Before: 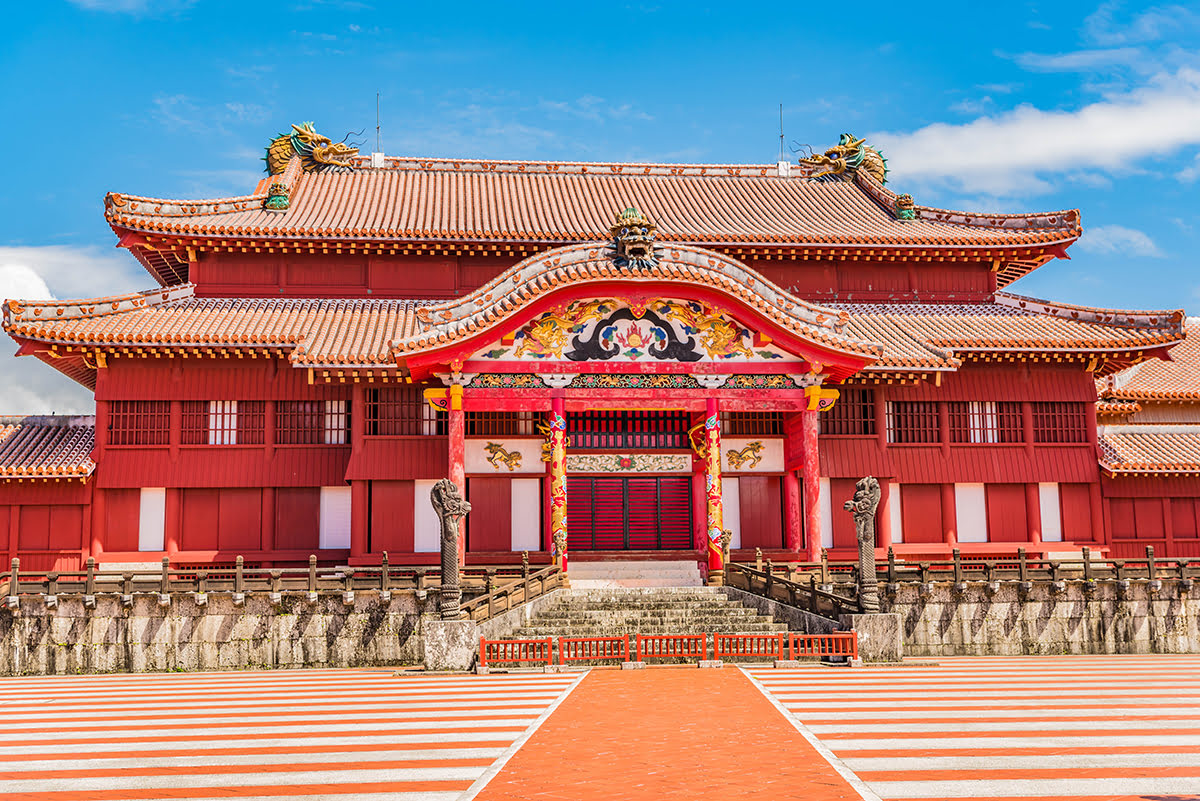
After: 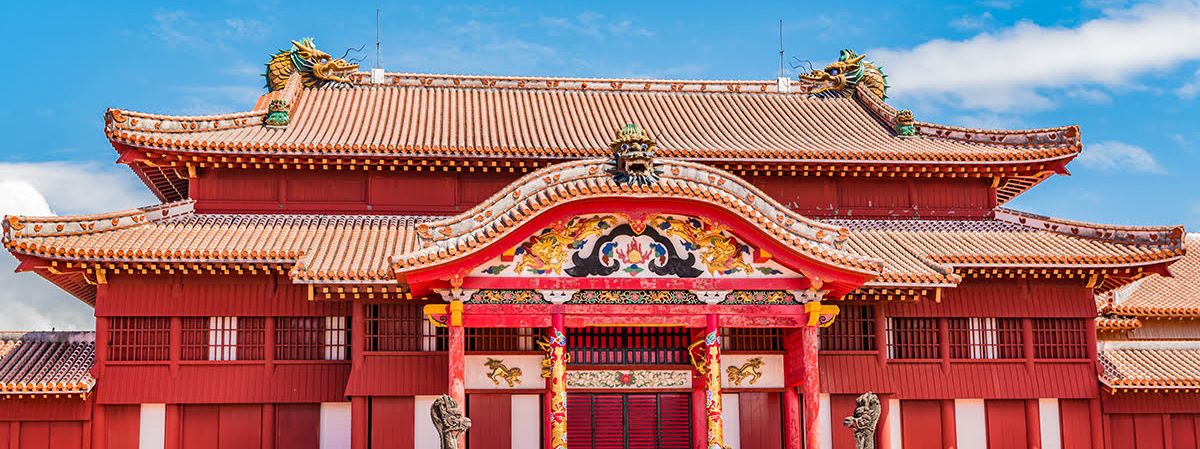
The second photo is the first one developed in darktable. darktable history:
local contrast: mode bilateral grid, contrast 21, coarseness 50, detail 119%, midtone range 0.2
crop and rotate: top 10.546%, bottom 33.335%
